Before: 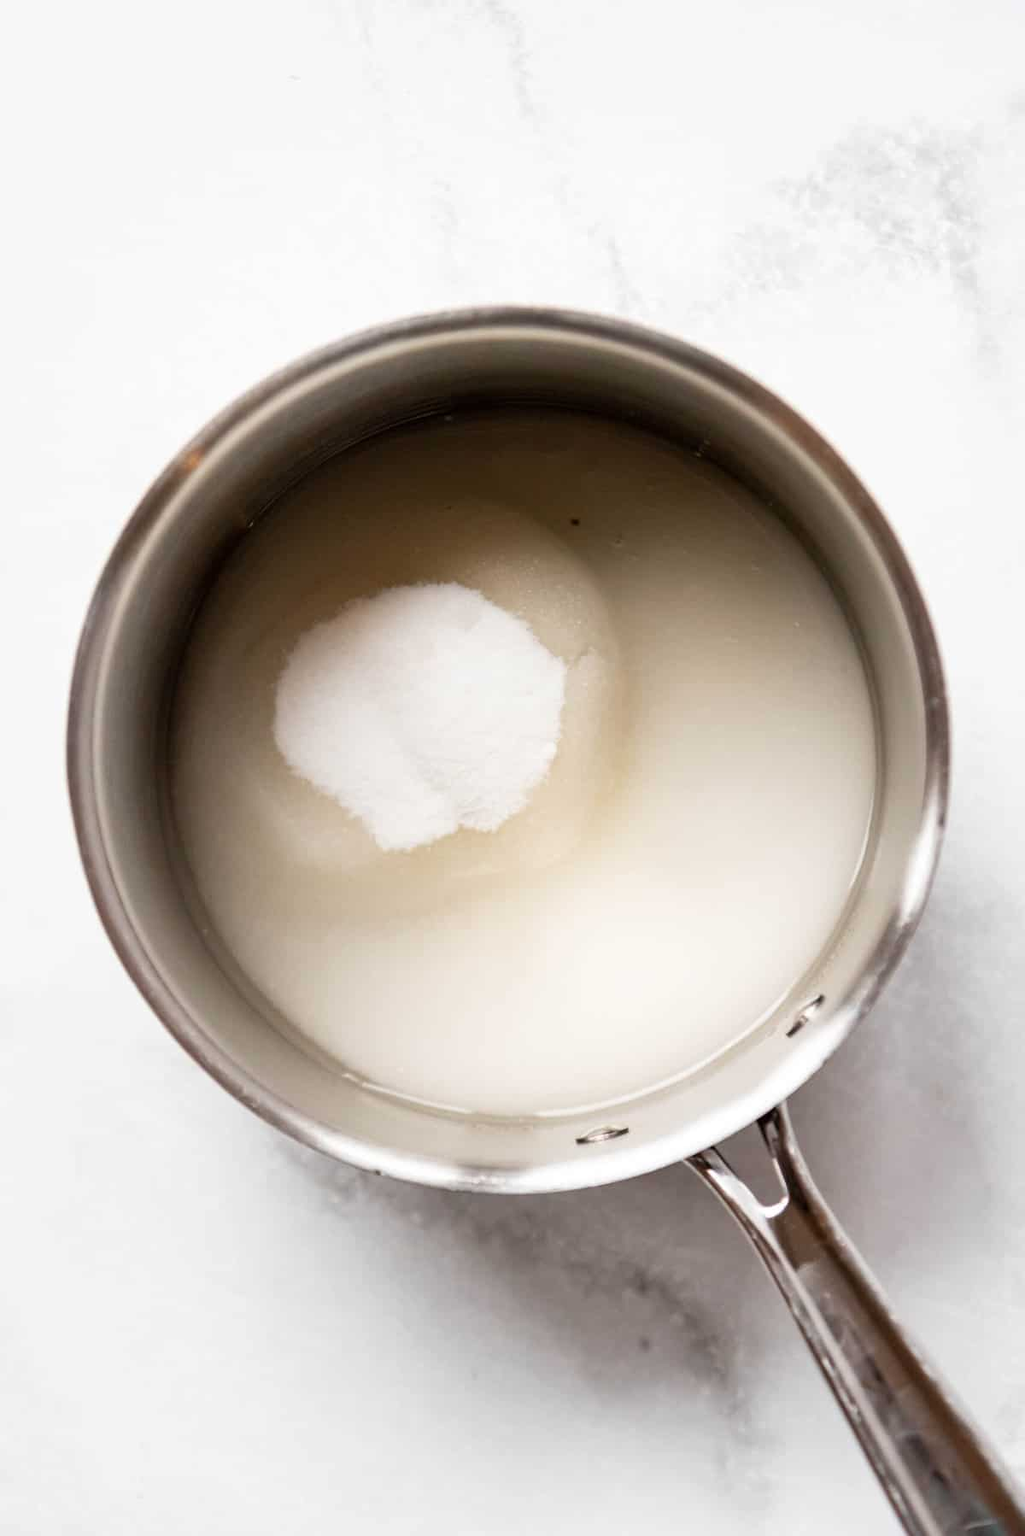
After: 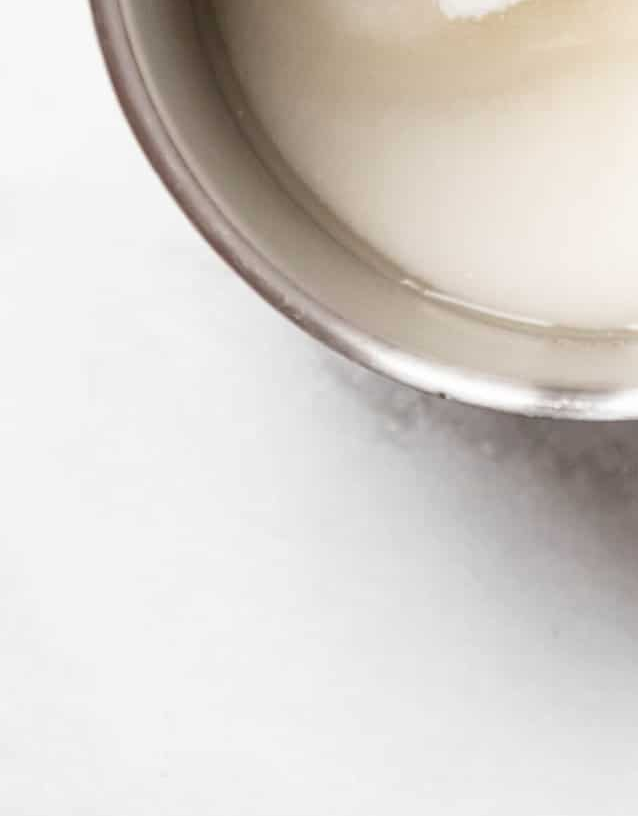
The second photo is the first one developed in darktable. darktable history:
crop and rotate: top 54.394%, right 46.785%, bottom 0.18%
exposure: compensate highlight preservation false
